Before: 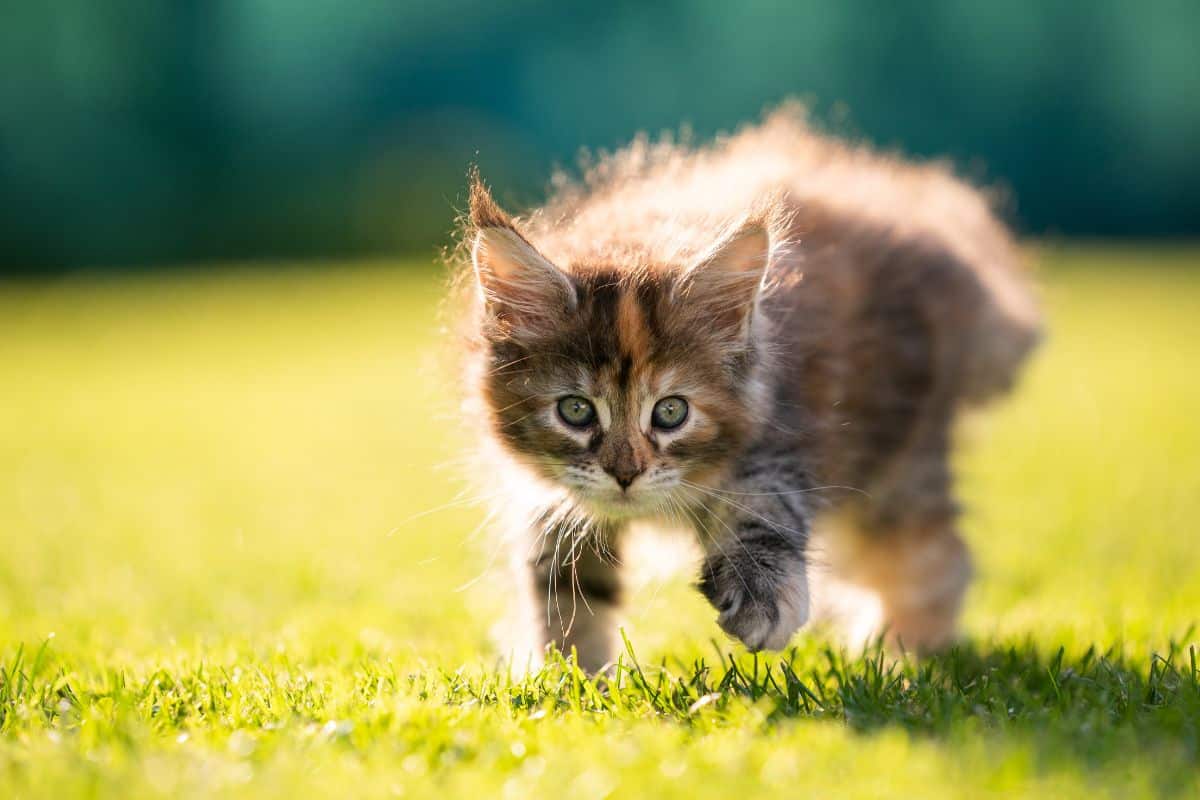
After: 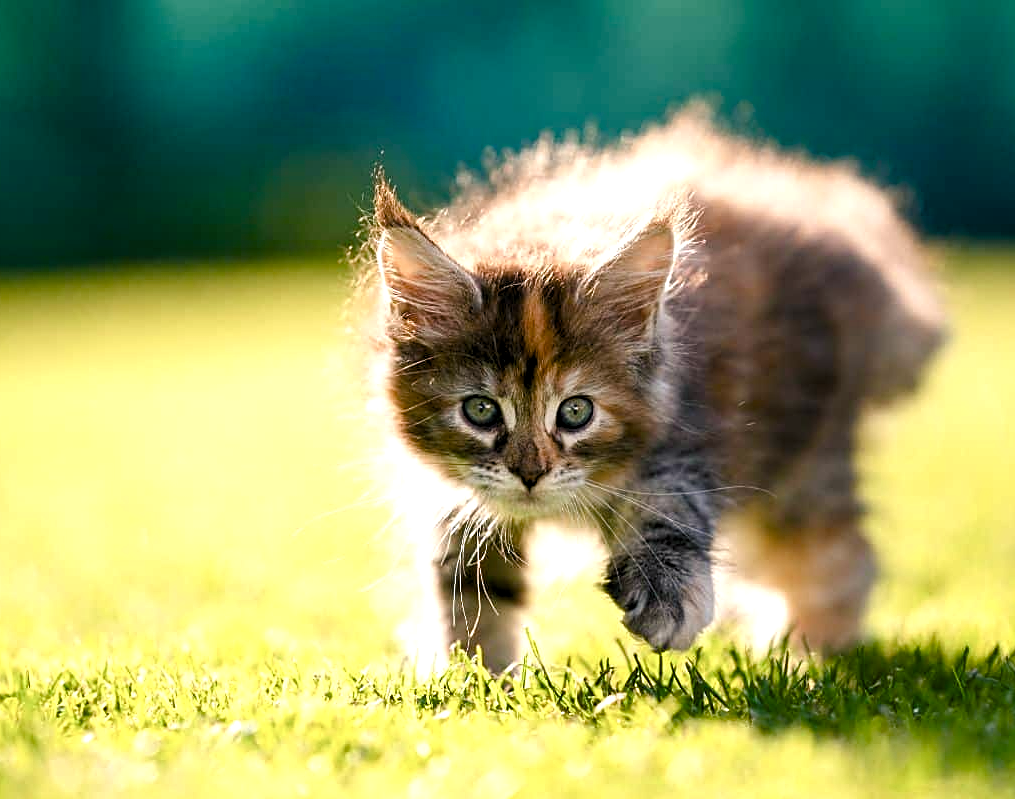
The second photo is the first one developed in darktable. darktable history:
levels: levels [0.052, 0.496, 0.908]
crop: left 7.988%, right 7.382%
sharpen: on, module defaults
color balance rgb: shadows lift › chroma 3.249%, shadows lift › hue 243.5°, perceptual saturation grading › global saturation 25.517%, perceptual saturation grading › highlights -50.295%, perceptual saturation grading › shadows 30.025%, global vibrance 20%
